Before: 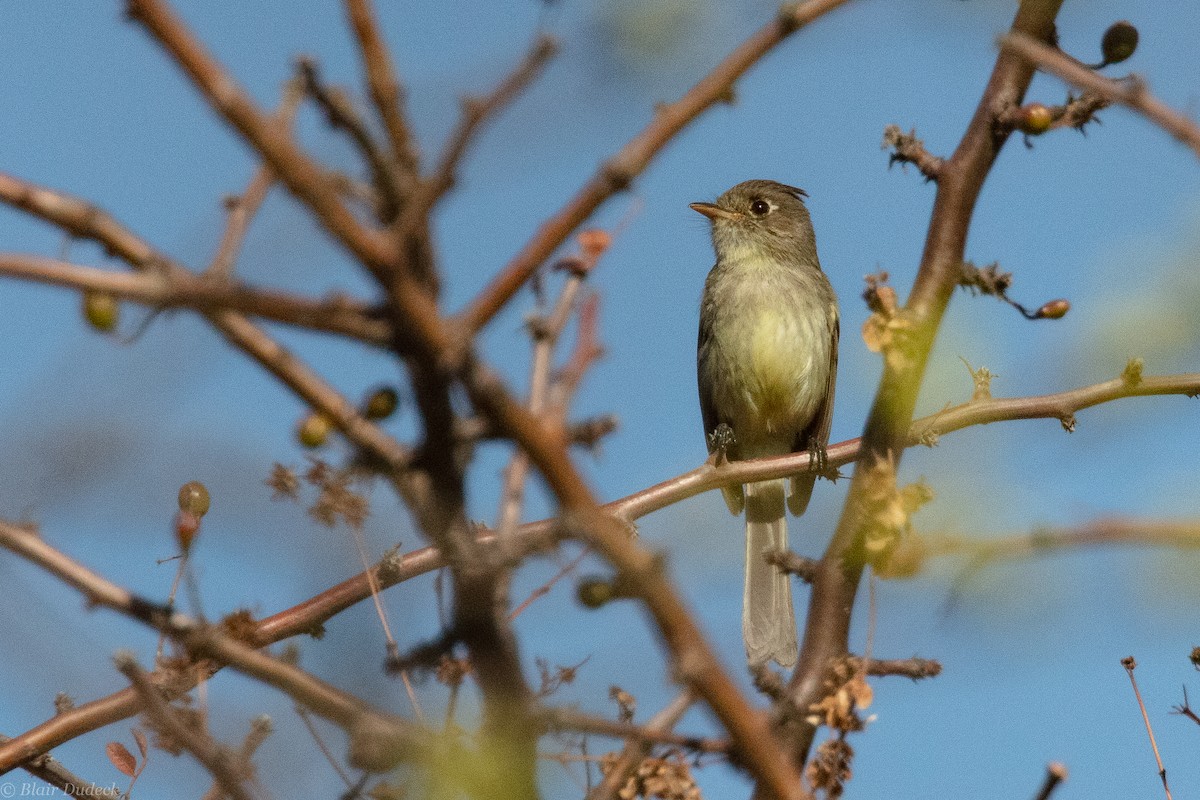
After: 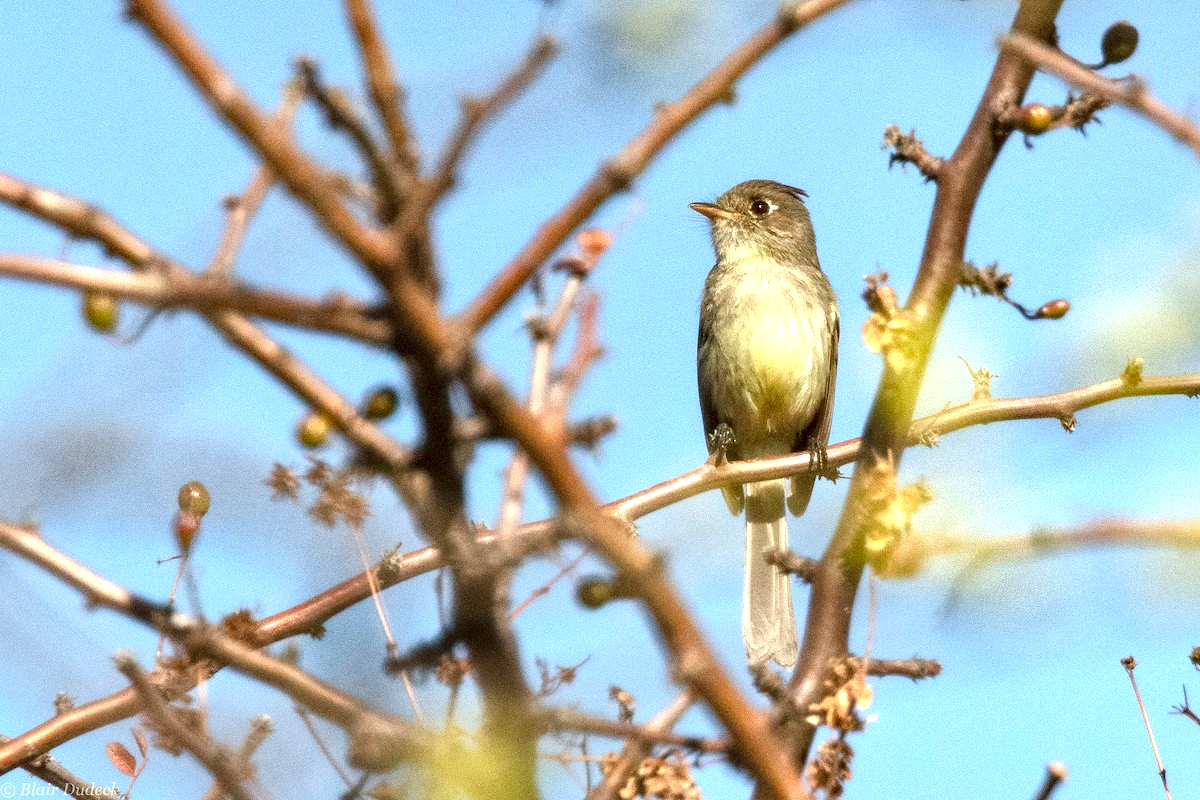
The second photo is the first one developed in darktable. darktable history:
exposure: black level correction 0.001, exposure 1.3 EV, compensate highlight preservation false
local contrast: mode bilateral grid, contrast 20, coarseness 50, detail 141%, midtone range 0.2
